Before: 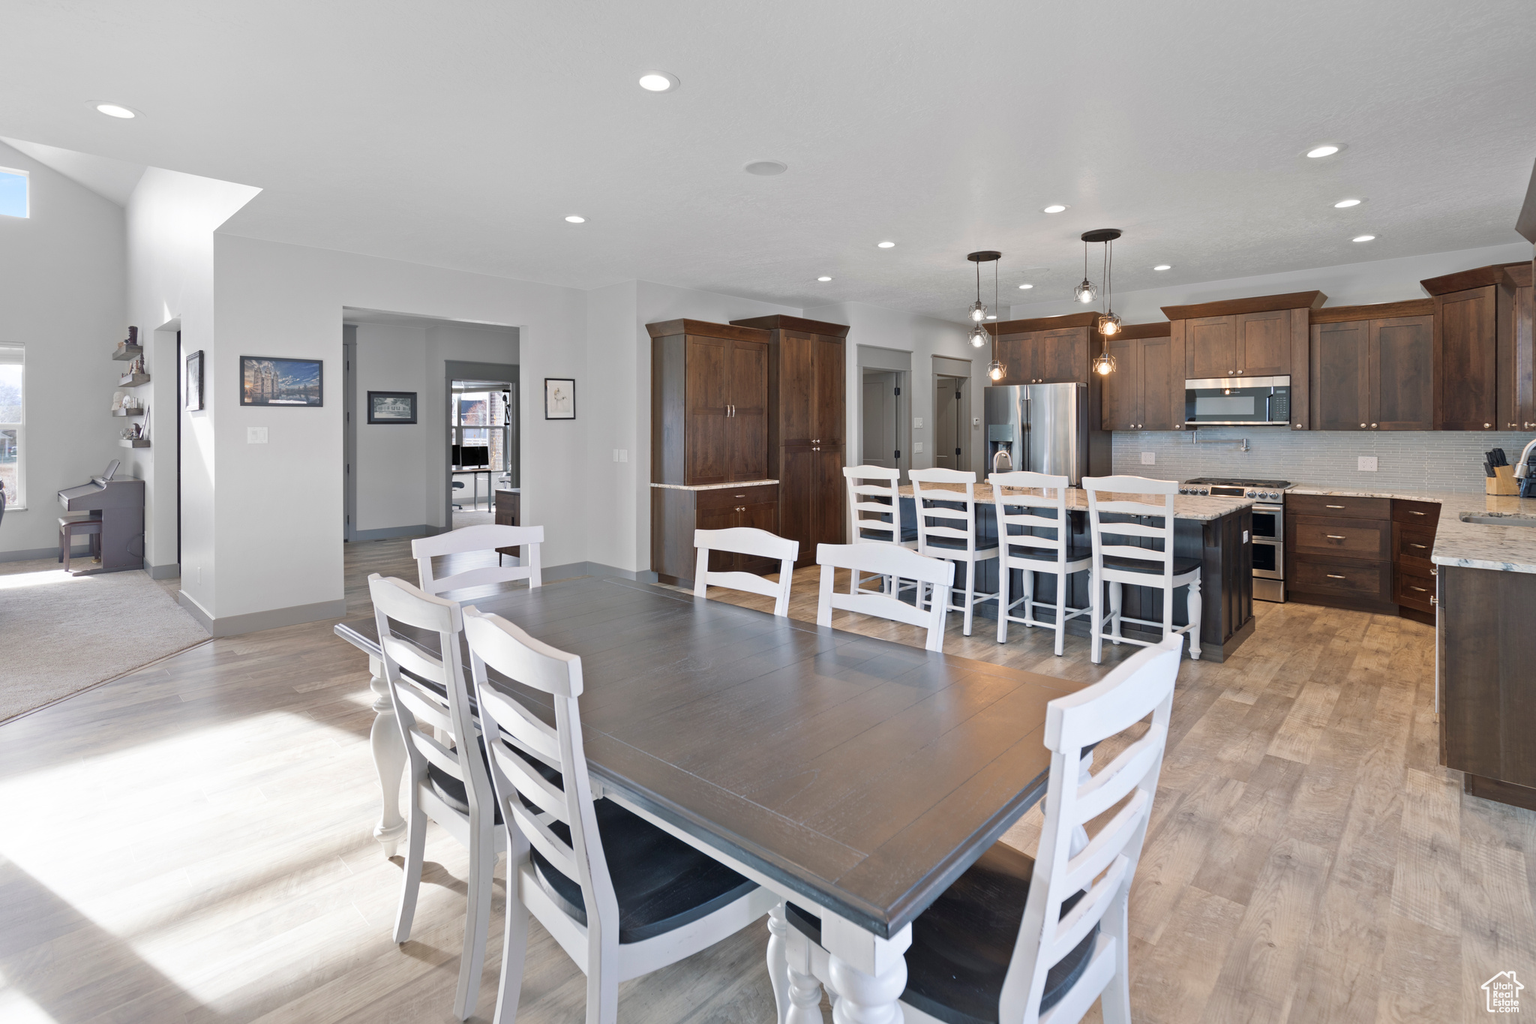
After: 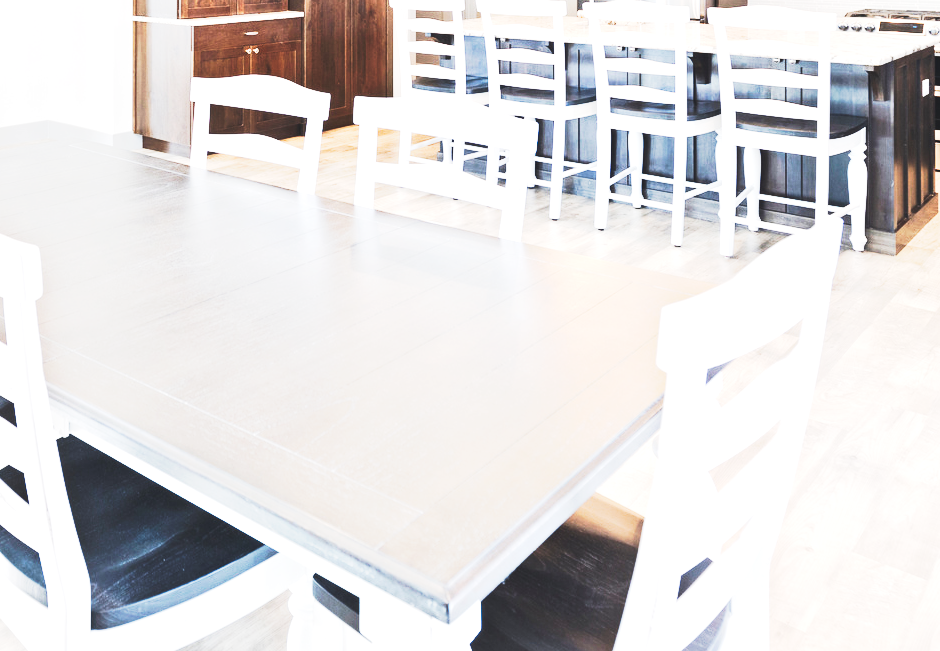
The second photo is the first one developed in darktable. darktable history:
tone curve: curves: ch0 [(0, 0.098) (0.262, 0.324) (0.421, 0.59) (0.54, 0.803) (0.725, 0.922) (0.99, 0.974)], preserve colors none
crop: left 35.934%, top 46.059%, right 18.13%, bottom 6.216%
tone equalizer: -8 EV -0.733 EV, -7 EV -0.724 EV, -6 EV -0.603 EV, -5 EV -0.383 EV, -3 EV 0.394 EV, -2 EV 0.6 EV, -1 EV 0.689 EV, +0 EV 0.736 EV, edges refinement/feathering 500, mask exposure compensation -1.57 EV, preserve details no
exposure: black level correction 0, exposure 1.196 EV, compensate highlight preservation false
